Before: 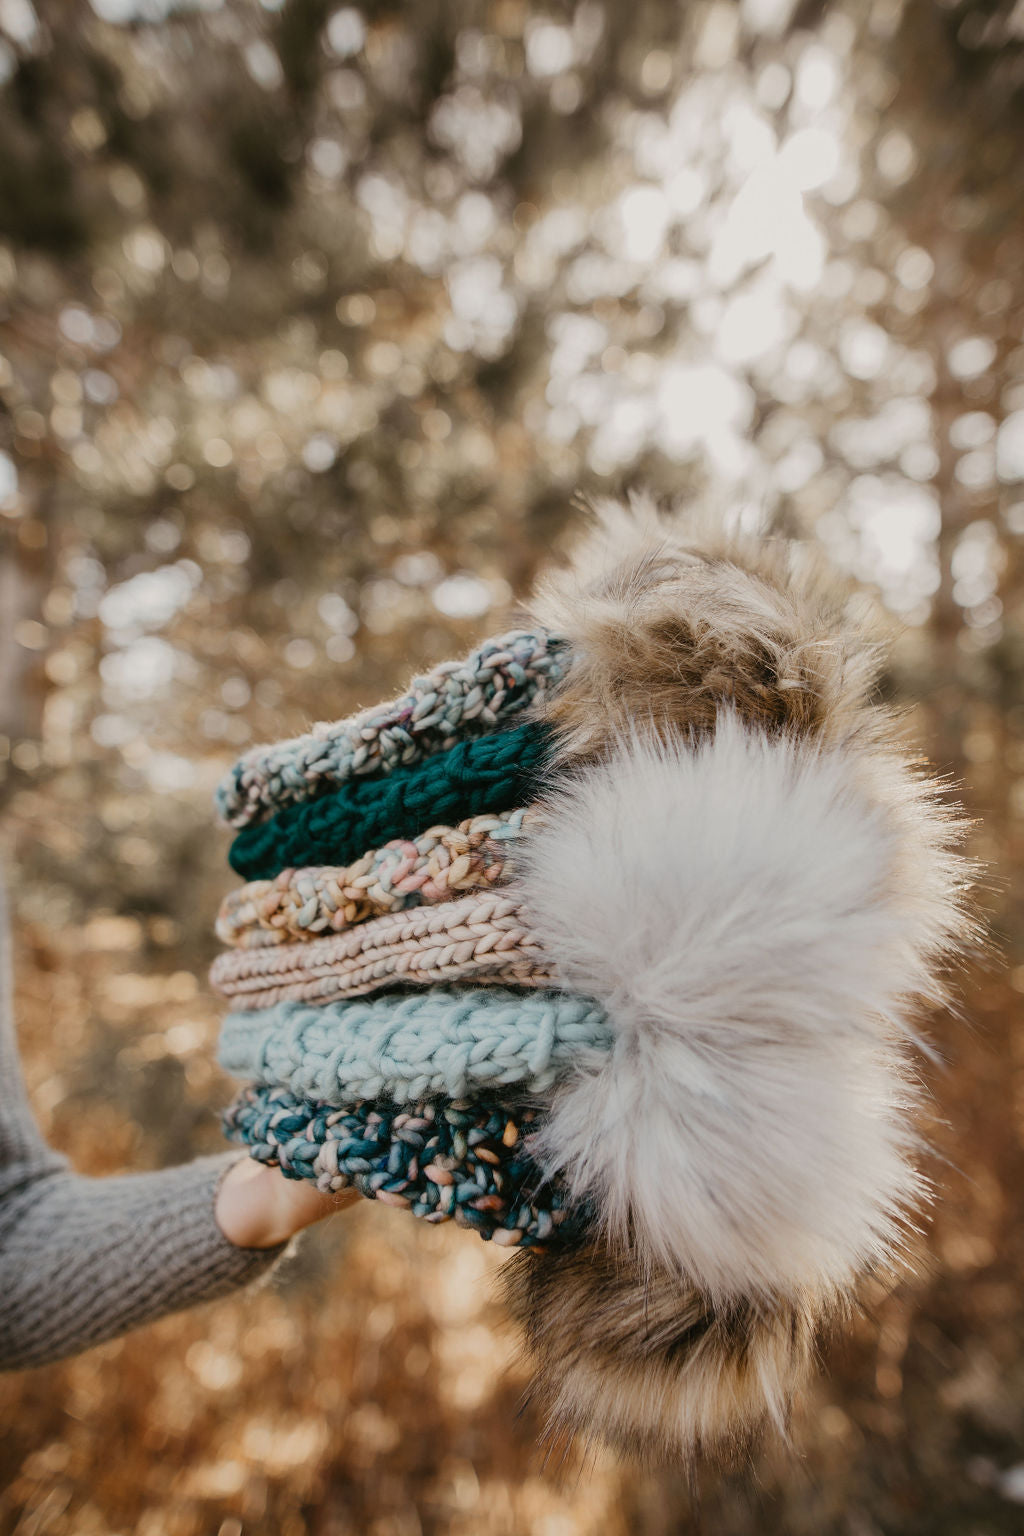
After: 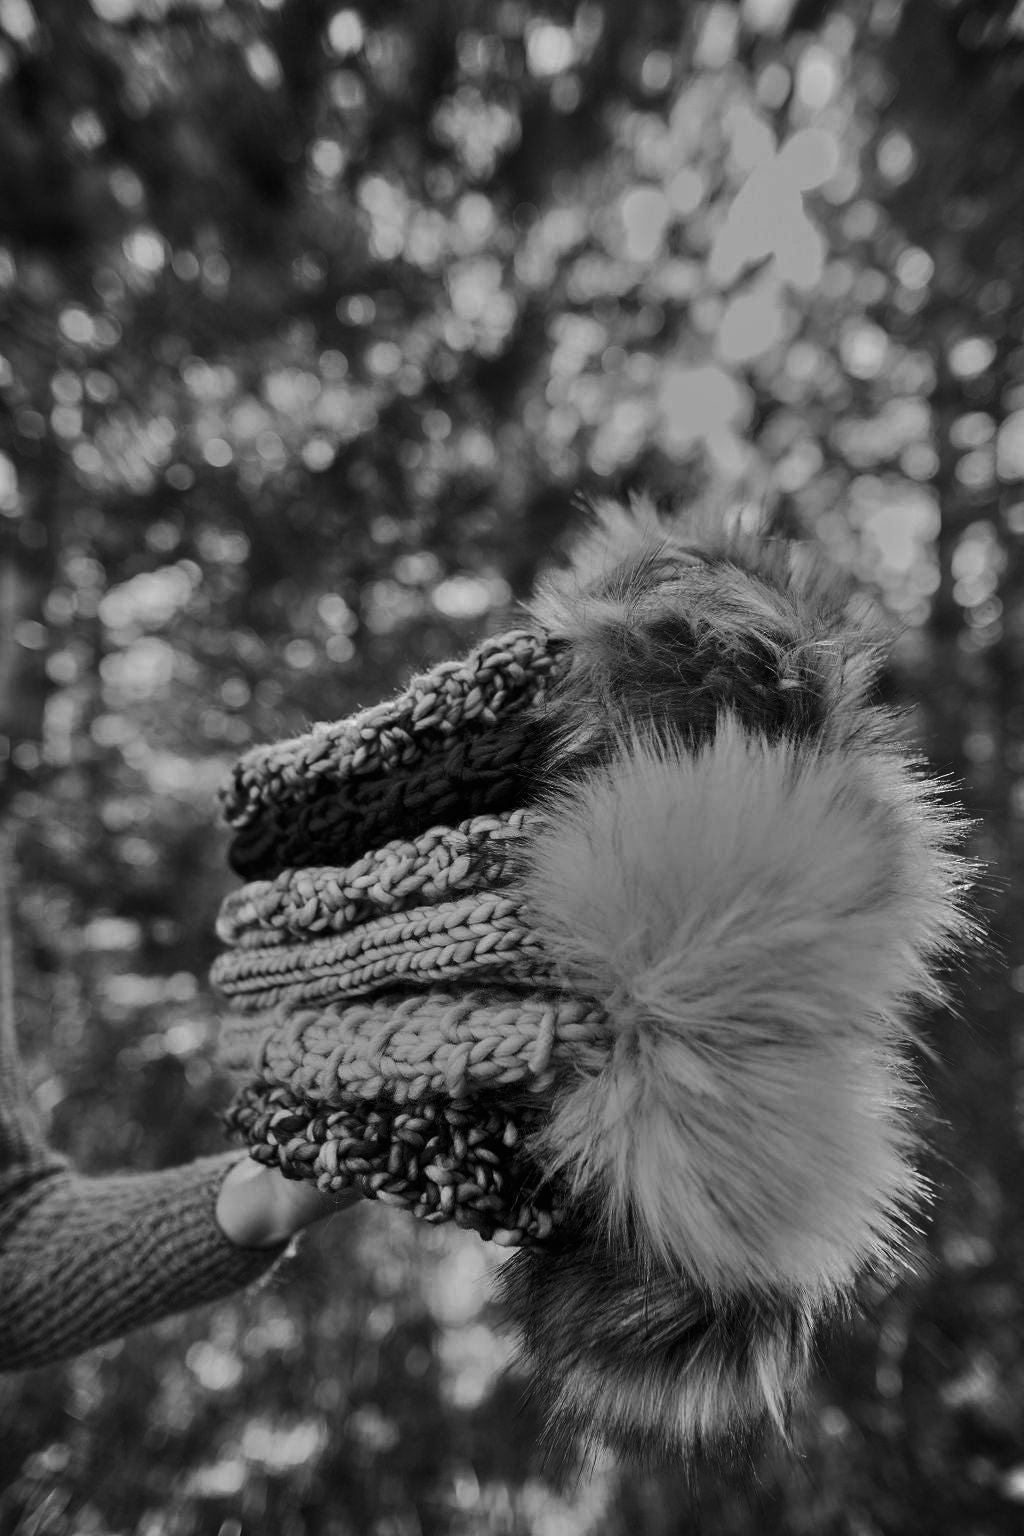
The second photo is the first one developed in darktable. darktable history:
contrast brightness saturation: brightness -1, saturation 1
contrast equalizer: y [[0.439, 0.44, 0.442, 0.457, 0.493, 0.498], [0.5 ×6], [0.5 ×6], [0 ×6], [0 ×6]], mix 0.59
tone equalizer: -8 EV 2 EV, -7 EV 2 EV, -6 EV 2 EV, -5 EV 2 EV, -4 EV 2 EV, -3 EV 1.5 EV, -2 EV 1 EV, -1 EV 0.5 EV
shadows and highlights: soften with gaussian
monochrome: on, module defaults
